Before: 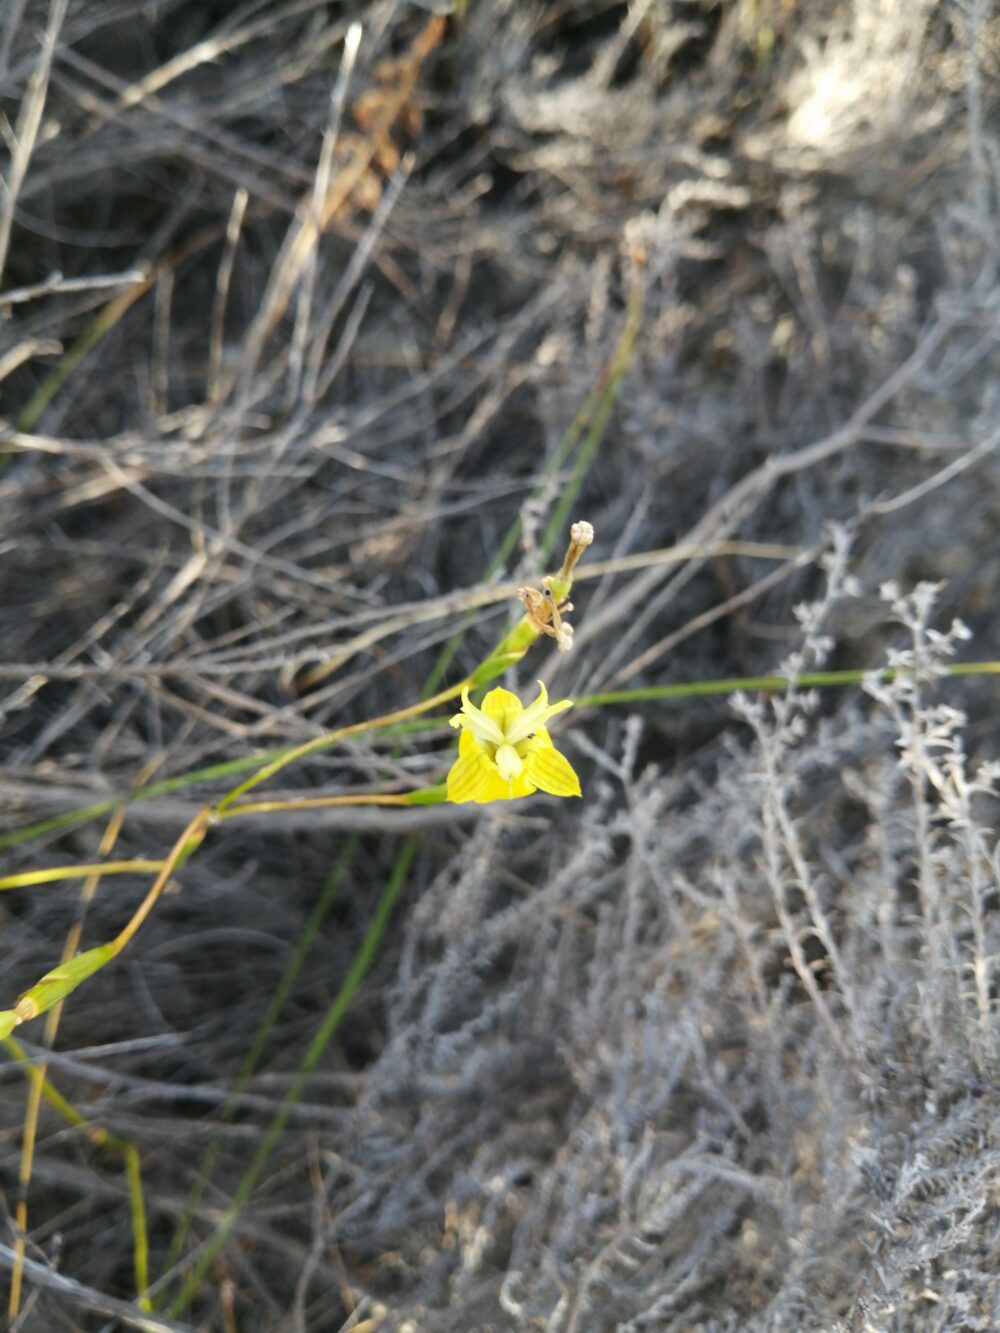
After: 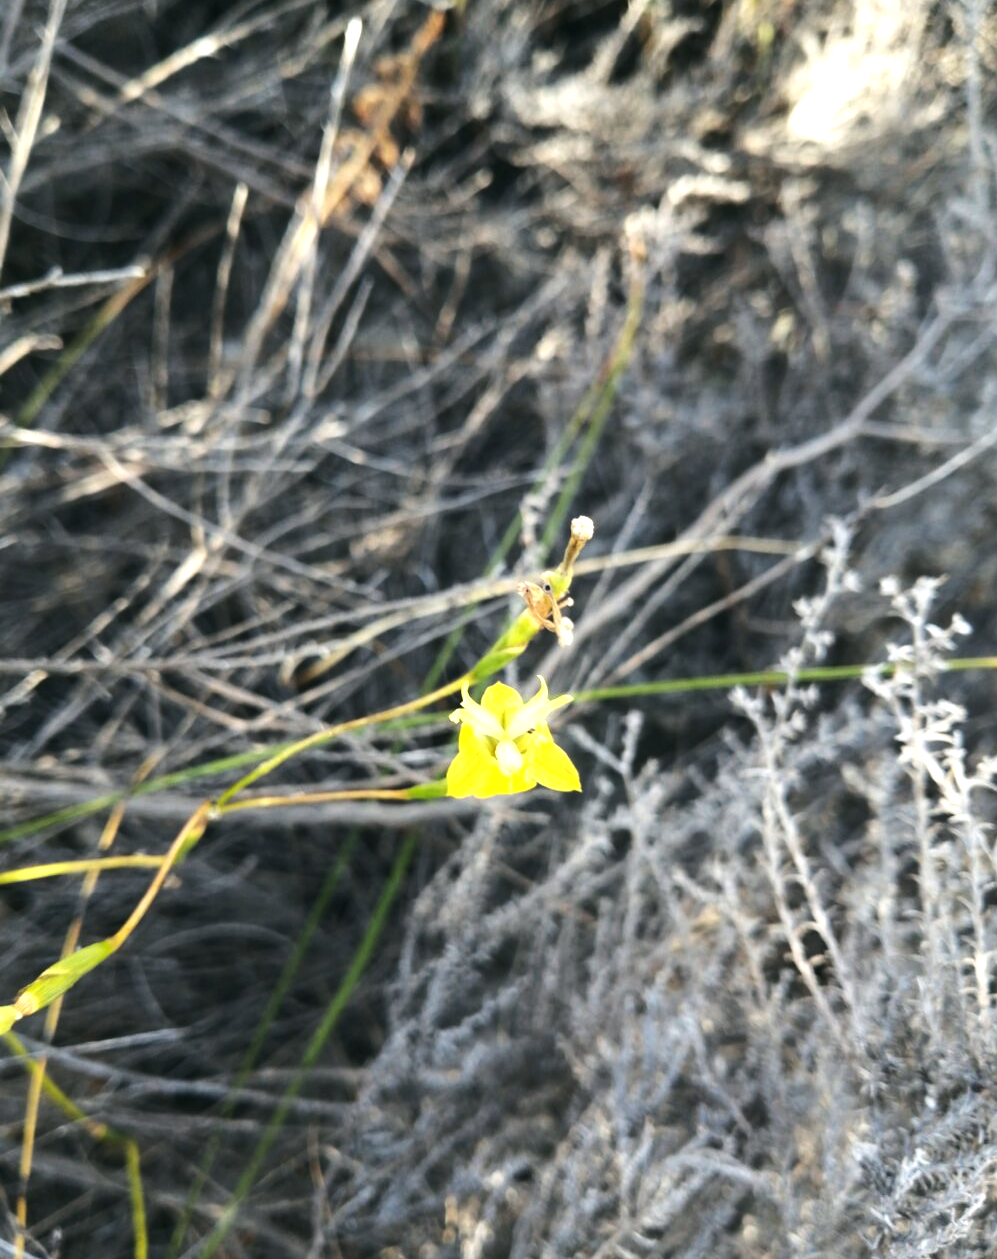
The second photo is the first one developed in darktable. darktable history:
exposure: compensate highlight preservation false
color balance: mode lift, gamma, gain (sRGB), lift [1, 1, 1.022, 1.026]
tone equalizer: -8 EV -0.75 EV, -7 EV -0.7 EV, -6 EV -0.6 EV, -5 EV -0.4 EV, -3 EV 0.4 EV, -2 EV 0.6 EV, -1 EV 0.7 EV, +0 EV 0.75 EV, edges refinement/feathering 500, mask exposure compensation -1.57 EV, preserve details no
crop: top 0.448%, right 0.264%, bottom 5.045%
